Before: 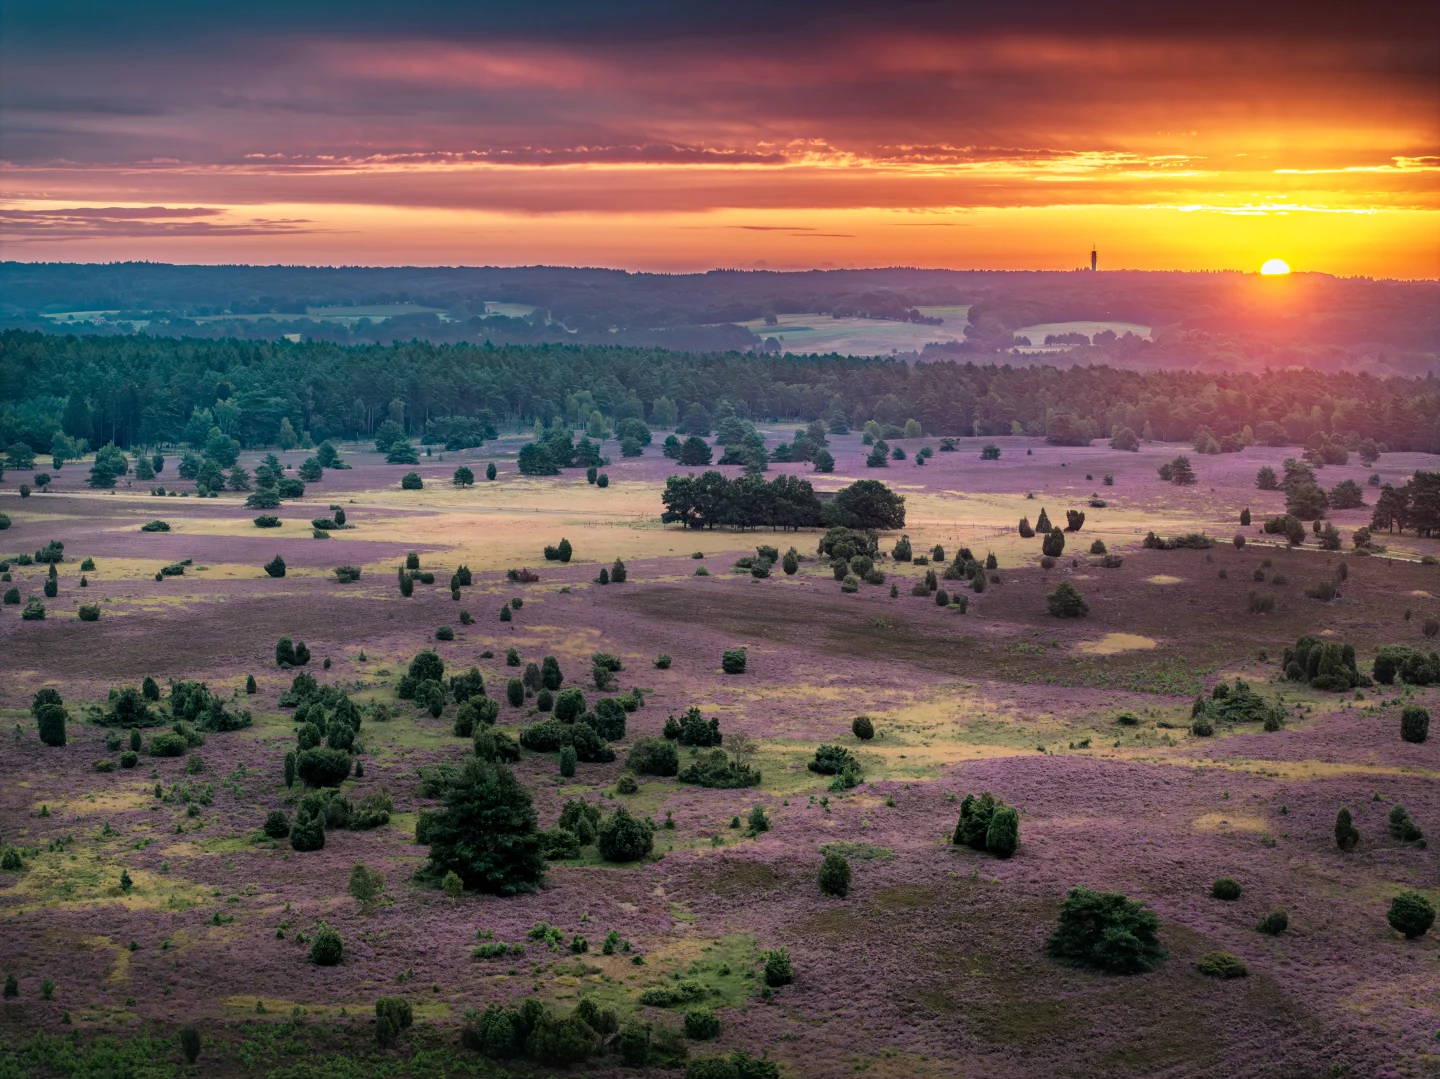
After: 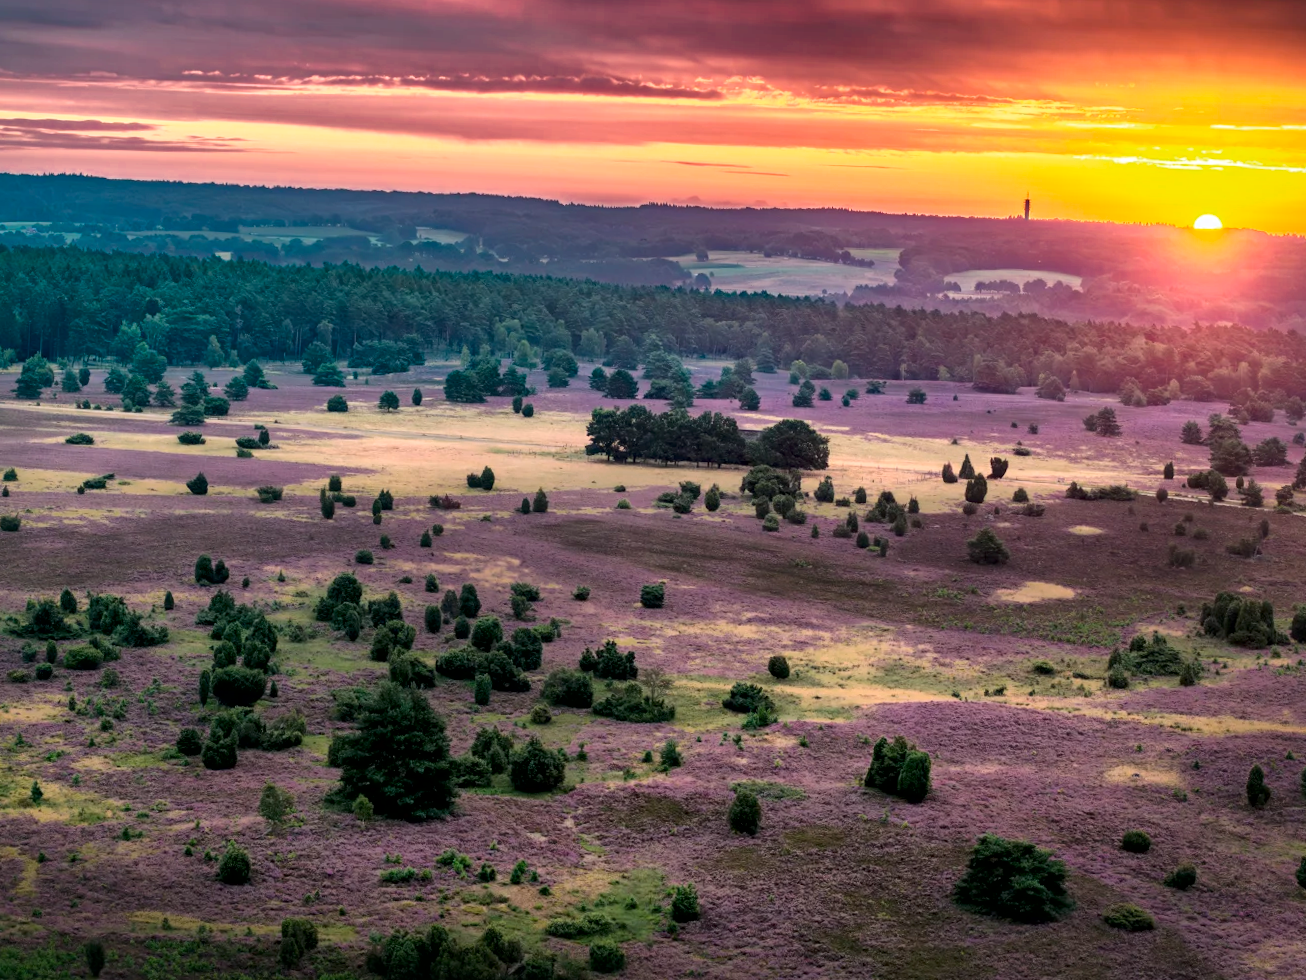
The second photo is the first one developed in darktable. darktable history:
local contrast: mode bilateral grid, contrast 19, coarseness 50, detail 139%, midtone range 0.2
crop and rotate: angle -2.15°, left 3.149%, top 4.02%, right 1.622%, bottom 0.636%
color zones: curves: ch0 [(0, 0.465) (0.092, 0.596) (0.289, 0.464) (0.429, 0.453) (0.571, 0.464) (0.714, 0.455) (0.857, 0.462) (1, 0.465)]
